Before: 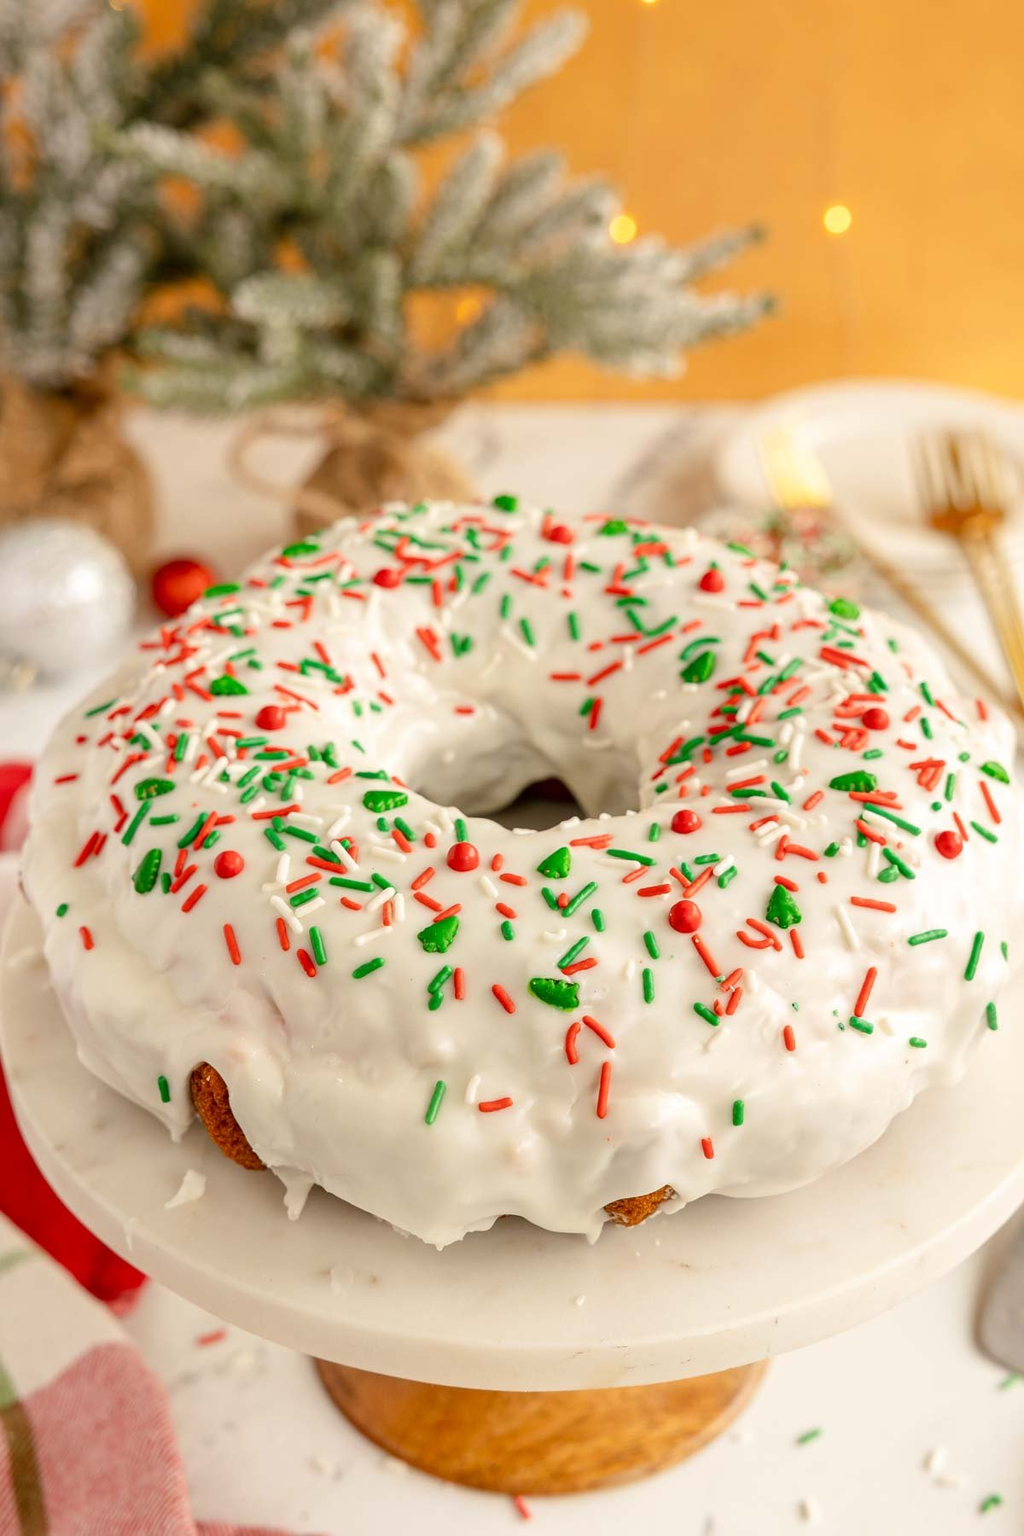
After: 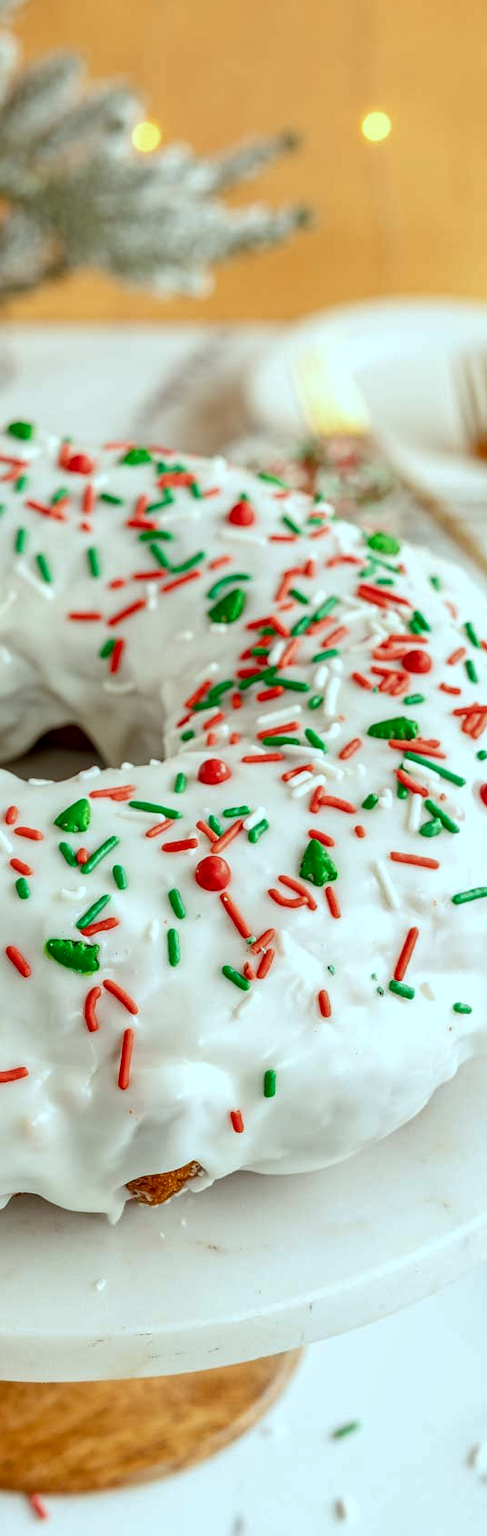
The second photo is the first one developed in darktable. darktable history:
color correction: highlights a* -11.95, highlights b* -14.98
shadows and highlights: radius 125.21, shadows 30.56, highlights -30.85, low approximation 0.01, soften with gaussian
crop: left 47.544%, top 6.628%, right 7.982%
local contrast: on, module defaults
